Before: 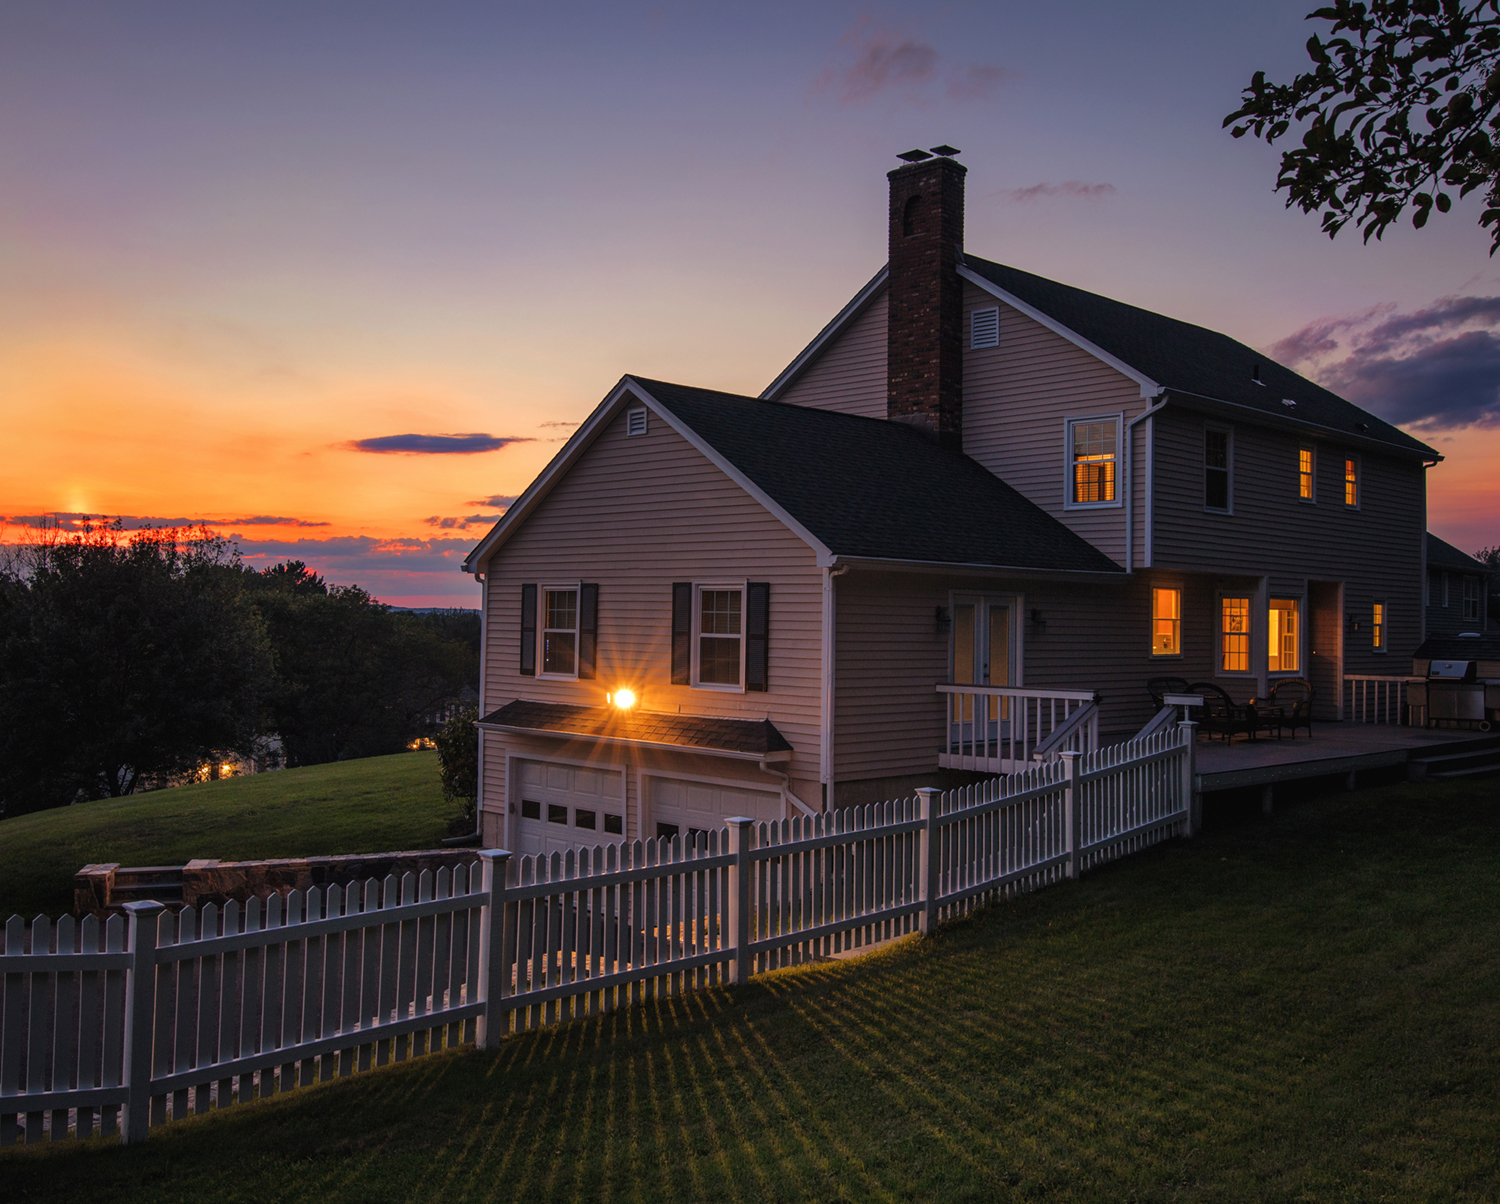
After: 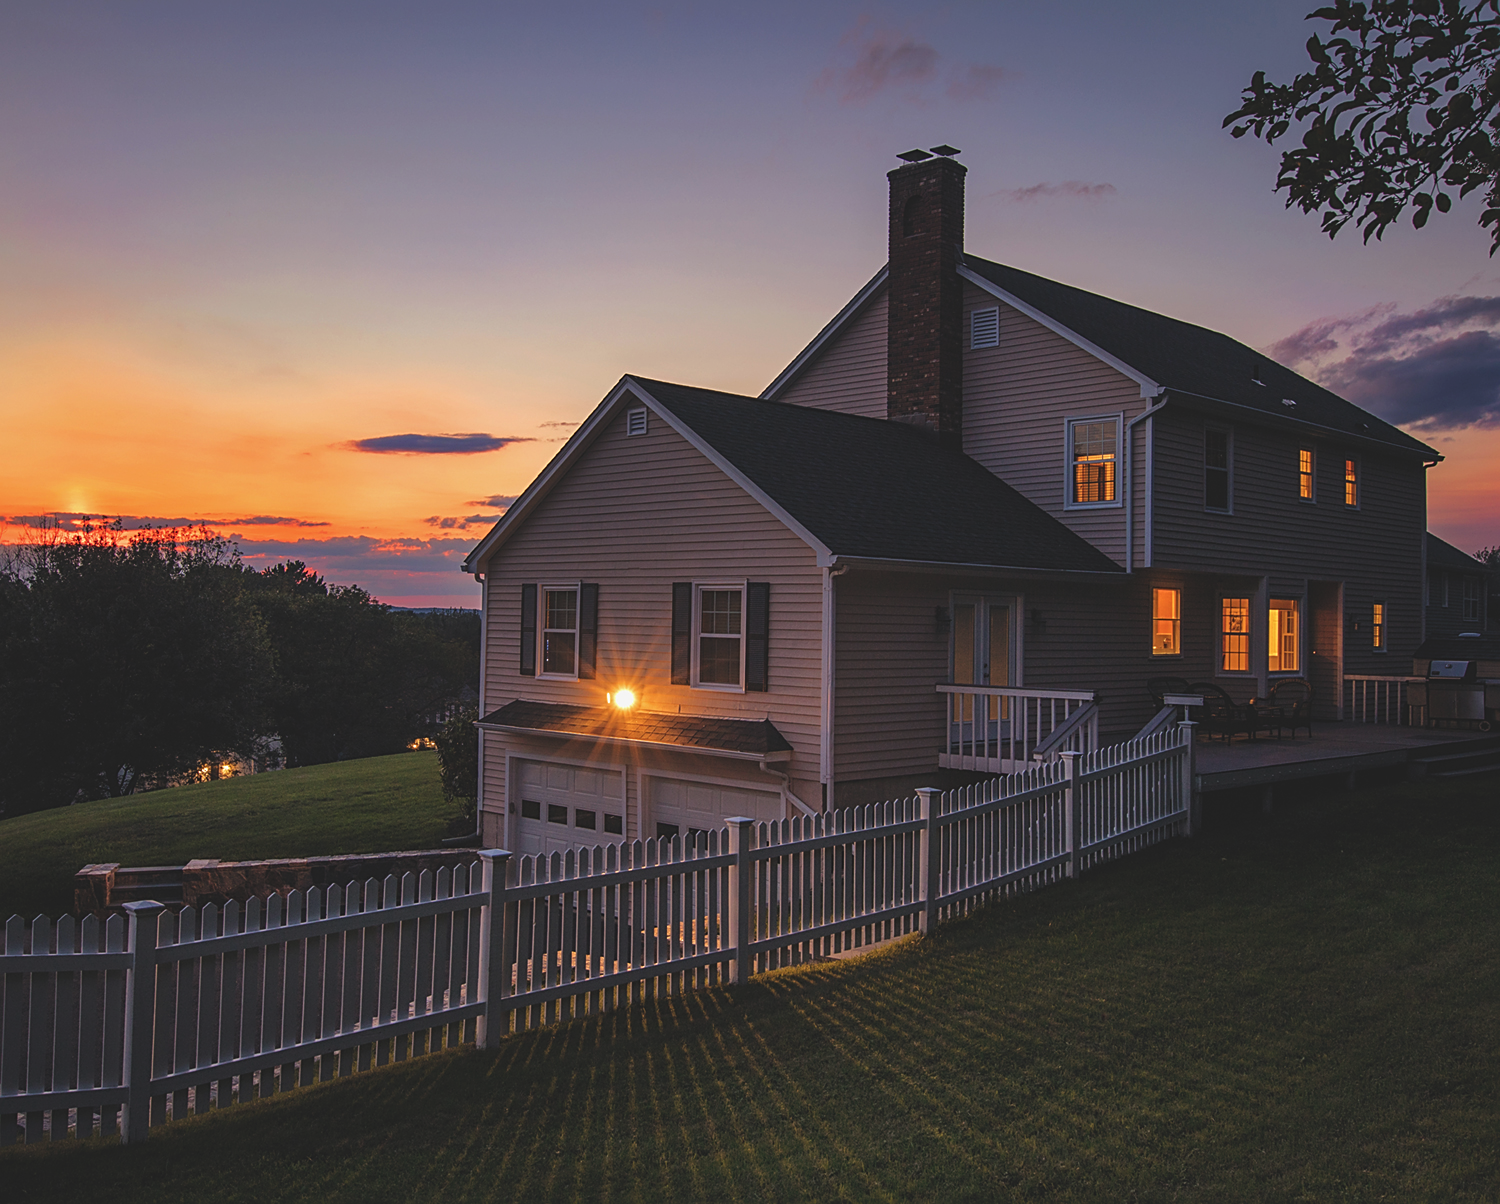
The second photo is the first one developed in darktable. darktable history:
sharpen: on, module defaults
exposure: black level correction -0.015, exposure -0.133 EV, compensate highlight preservation false
